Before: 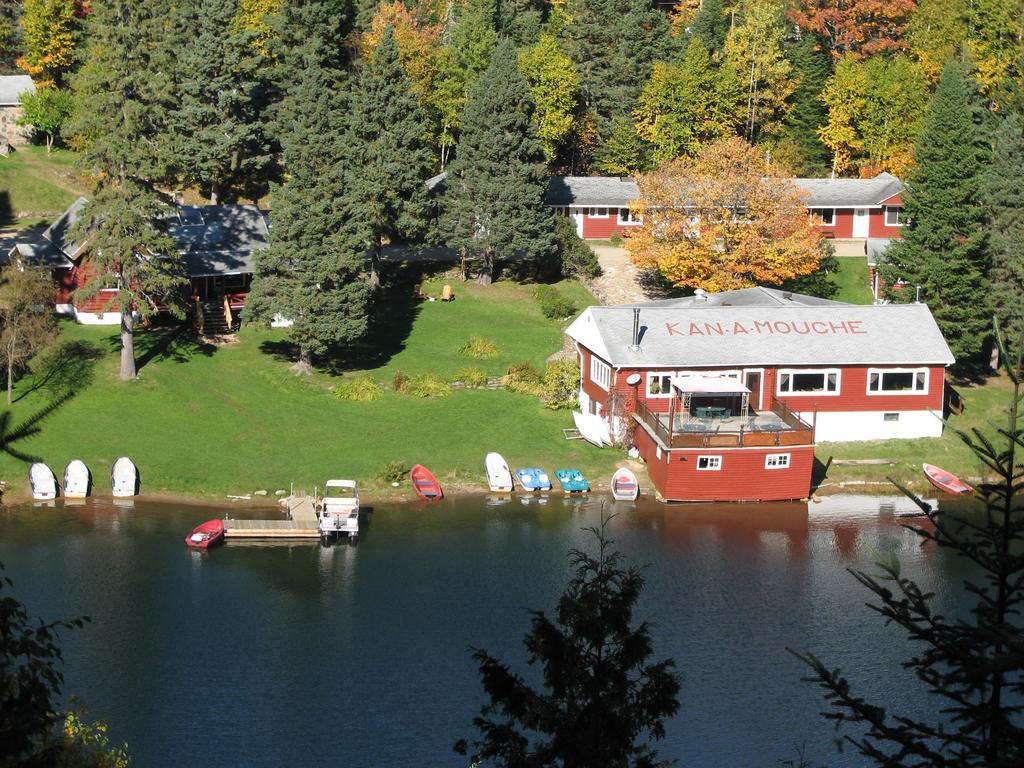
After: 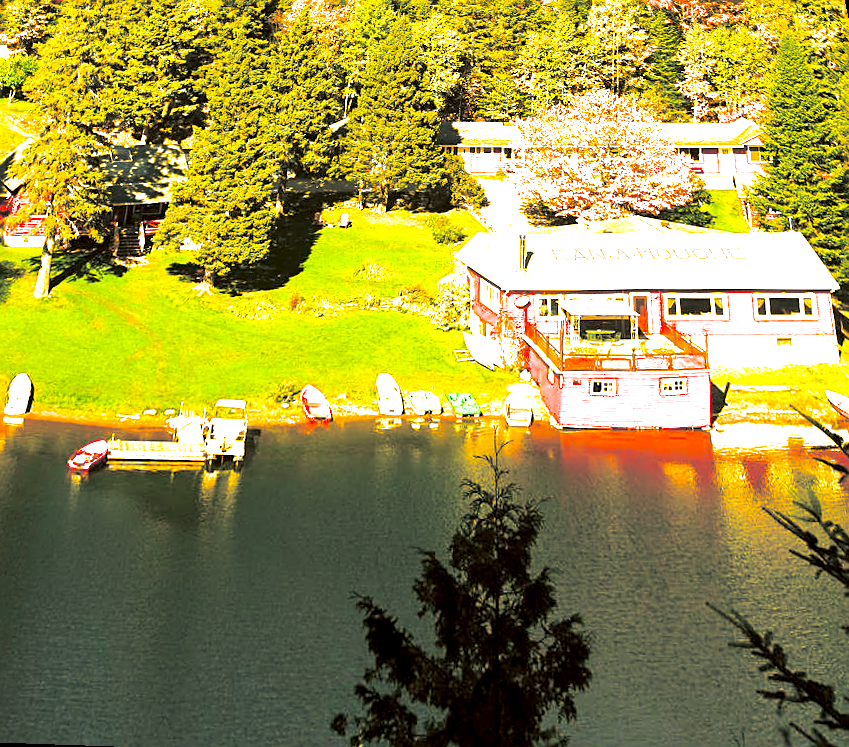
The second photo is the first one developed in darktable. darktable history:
split-toning: shadows › hue 205.2°, shadows › saturation 0.29, highlights › hue 50.4°, highlights › saturation 0.38, balance -49.9
sharpen: on, module defaults
exposure: black level correction 0, exposure 1.5 EV, compensate exposure bias true, compensate highlight preservation false
levels: levels [0.016, 0.484, 0.953]
rotate and perspective: rotation 0.72°, lens shift (vertical) -0.352, lens shift (horizontal) -0.051, crop left 0.152, crop right 0.859, crop top 0.019, crop bottom 0.964
color correction: highlights a* 10.44, highlights b* 30.04, shadows a* 2.73, shadows b* 17.51, saturation 1.72
white balance: red 1.08, blue 0.791
